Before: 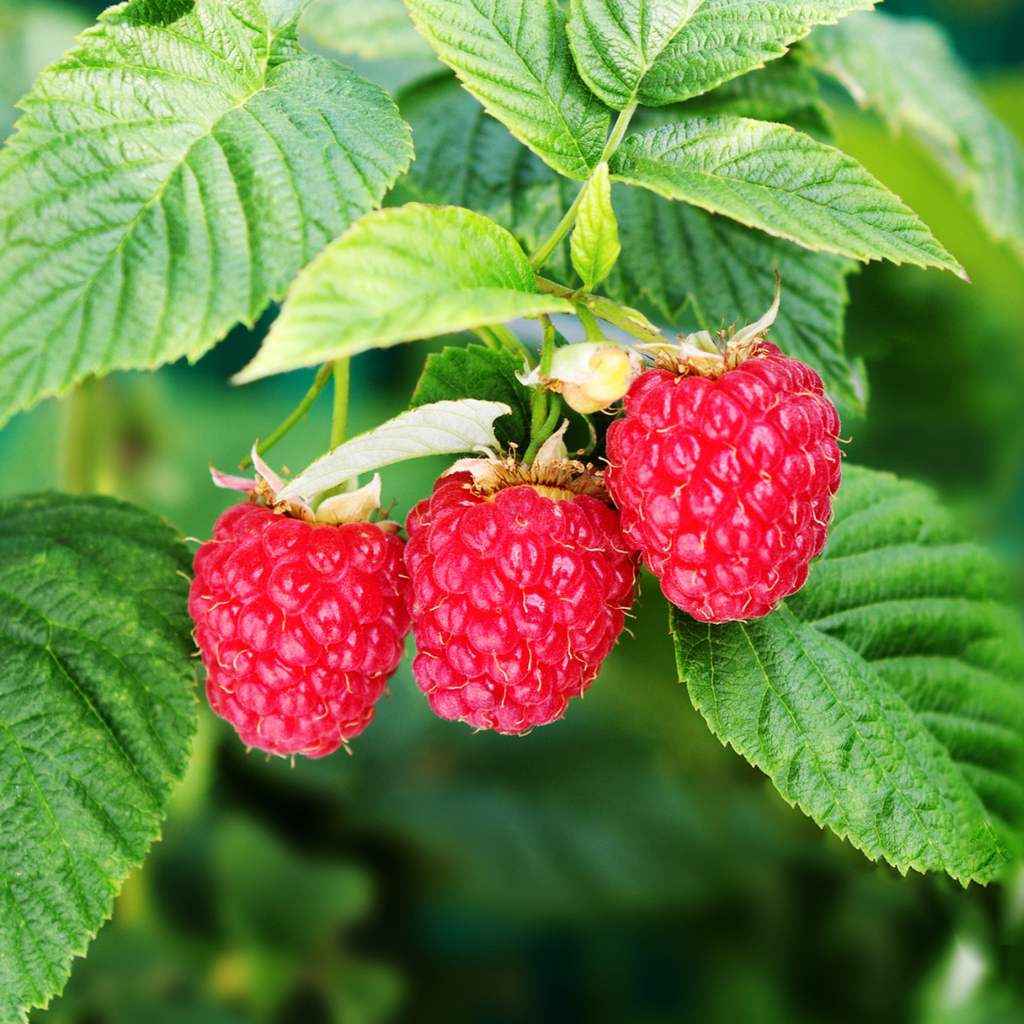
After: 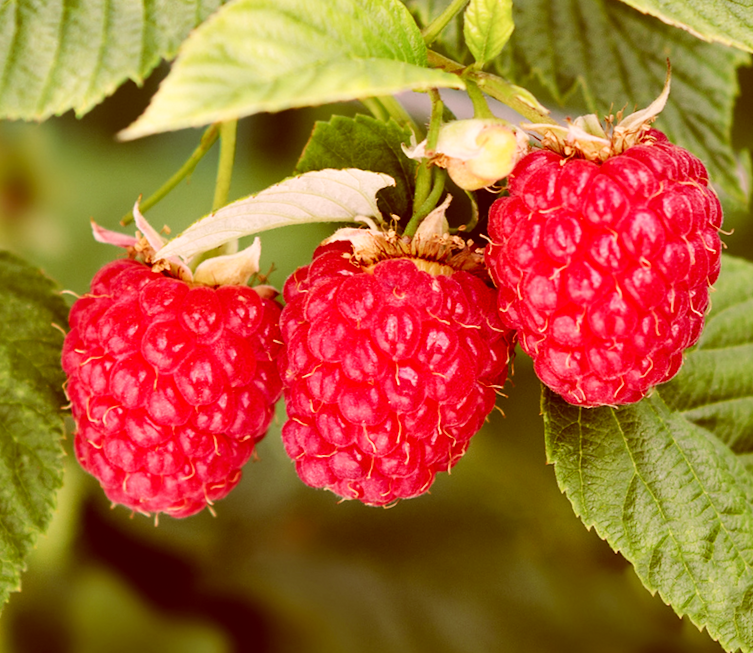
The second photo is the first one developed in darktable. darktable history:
crop and rotate: angle -3.37°, left 9.79%, top 20.73%, right 12.42%, bottom 11.82%
color correction: highlights a* 9.03, highlights b* 8.71, shadows a* 40, shadows b* 40, saturation 0.8
shadows and highlights: shadows 32, highlights -32, soften with gaussian
